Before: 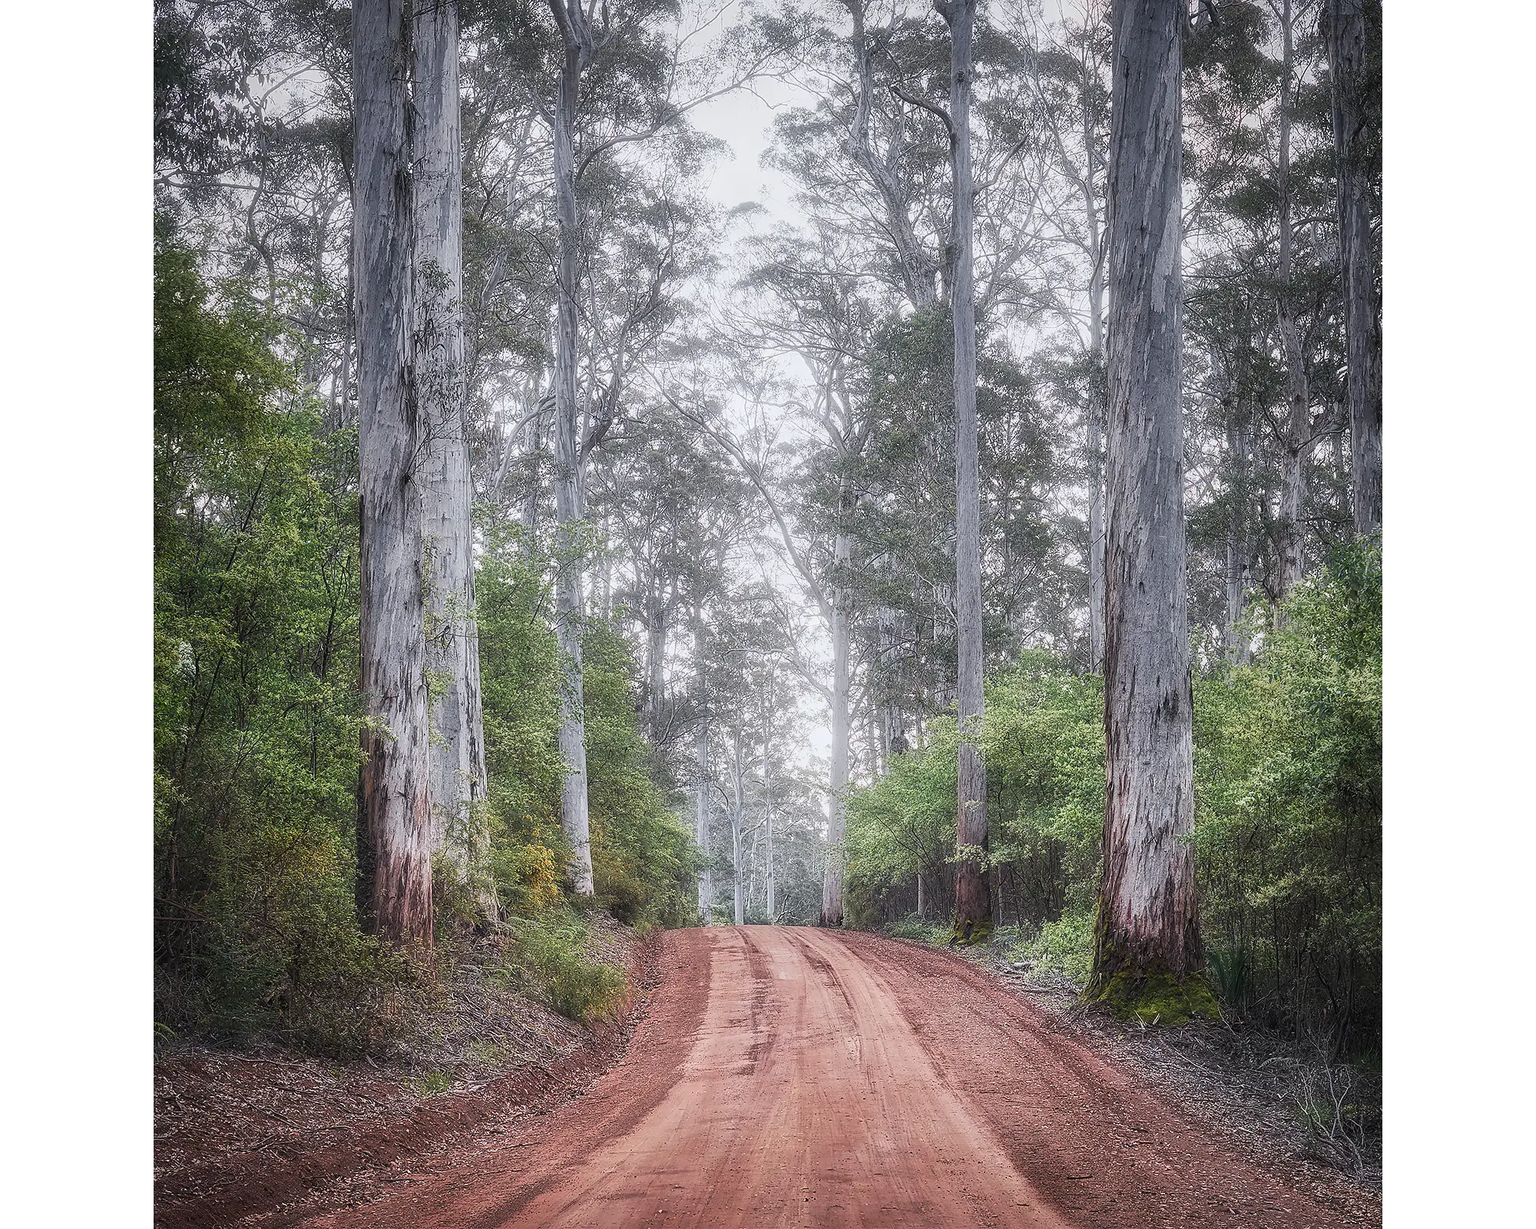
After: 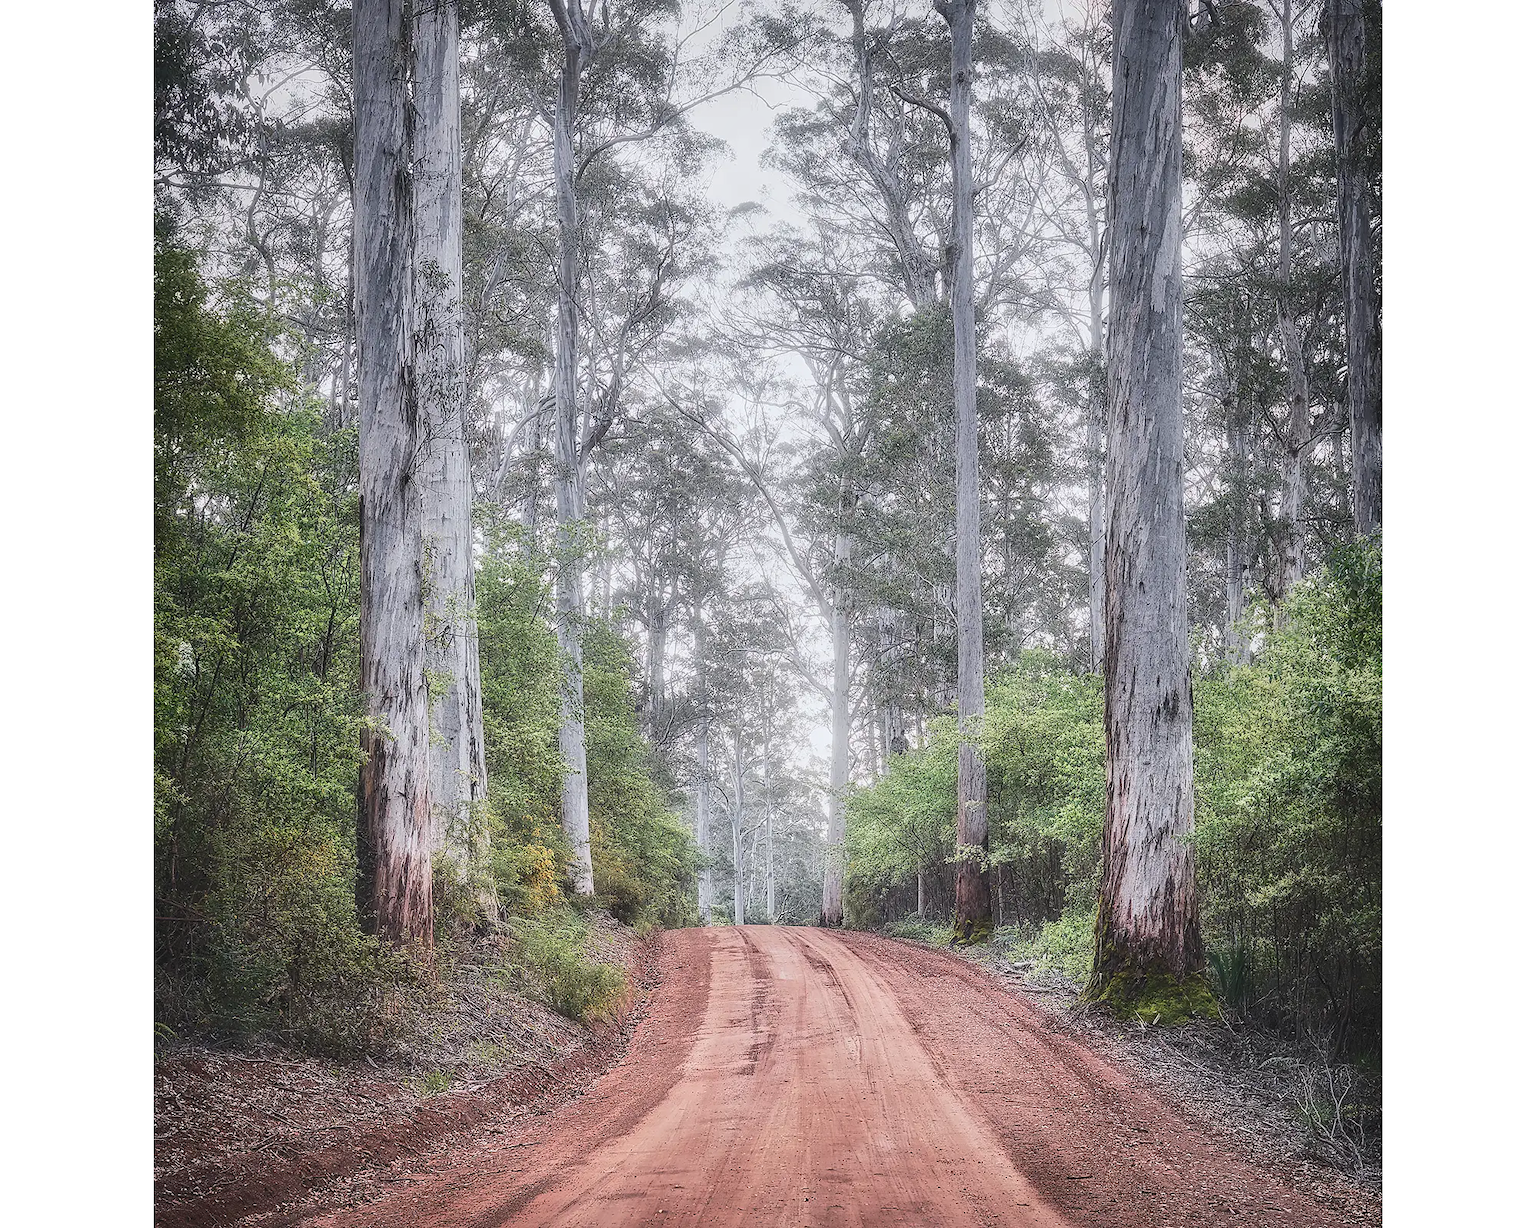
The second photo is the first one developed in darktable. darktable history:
shadows and highlights: low approximation 0.01, soften with gaussian
tone curve: curves: ch0 [(0, 0) (0.003, 0.06) (0.011, 0.071) (0.025, 0.085) (0.044, 0.104) (0.069, 0.123) (0.1, 0.146) (0.136, 0.167) (0.177, 0.205) (0.224, 0.248) (0.277, 0.309) (0.335, 0.384) (0.399, 0.467) (0.468, 0.553) (0.543, 0.633) (0.623, 0.698) (0.709, 0.769) (0.801, 0.841) (0.898, 0.912) (1, 1)], color space Lab, independent channels, preserve colors none
